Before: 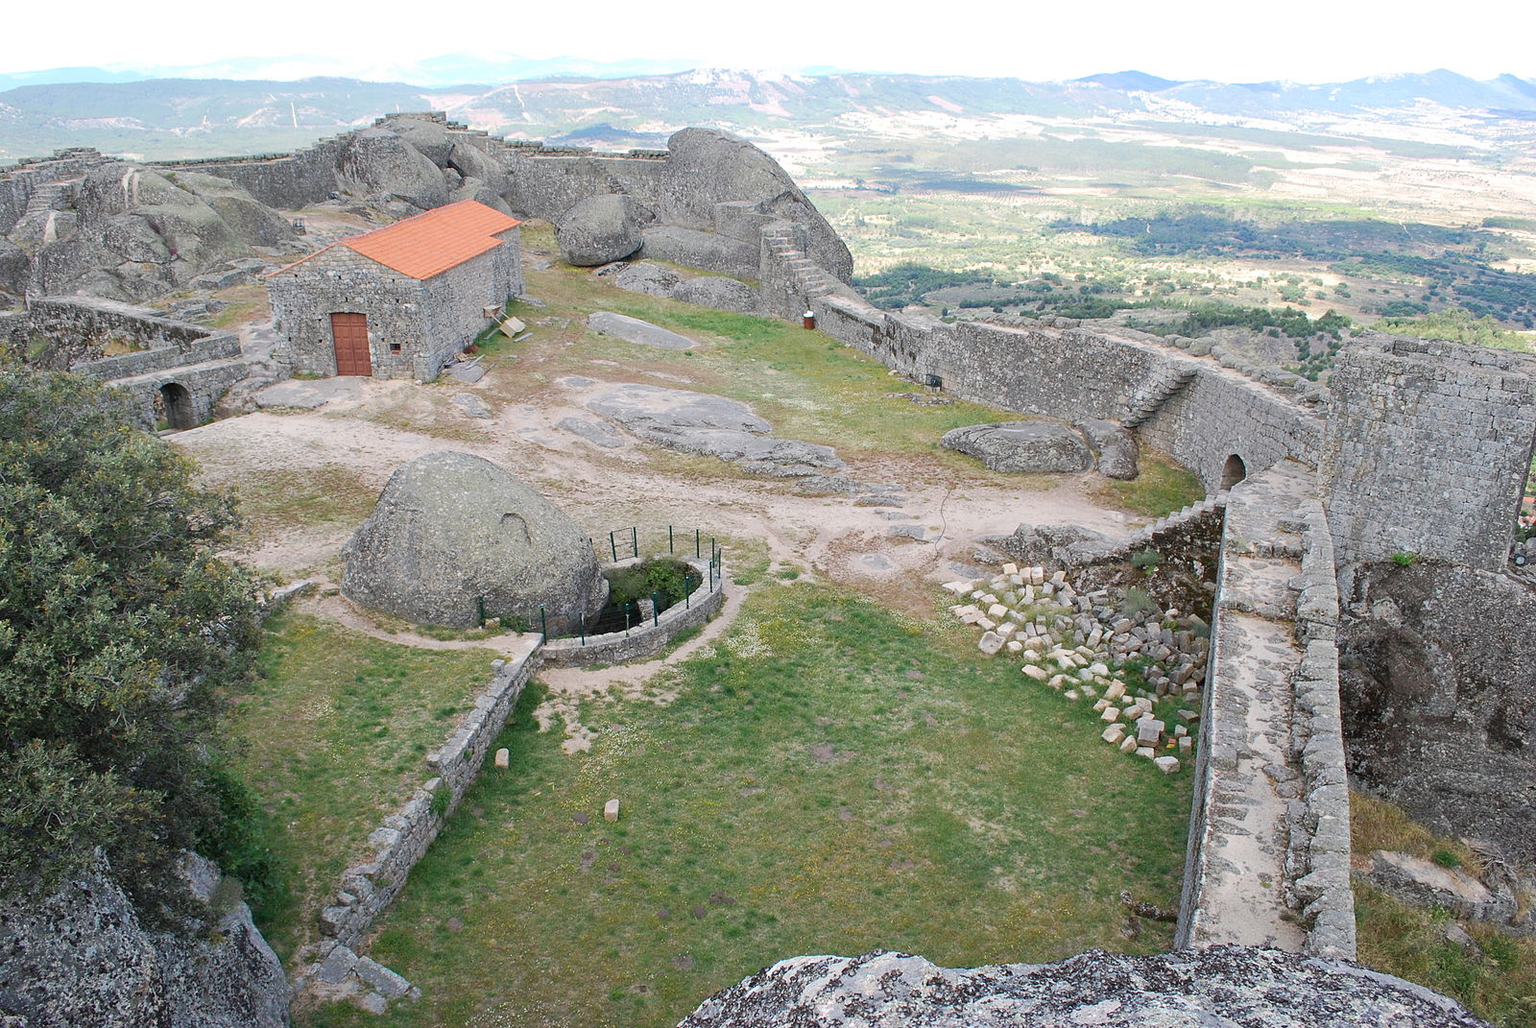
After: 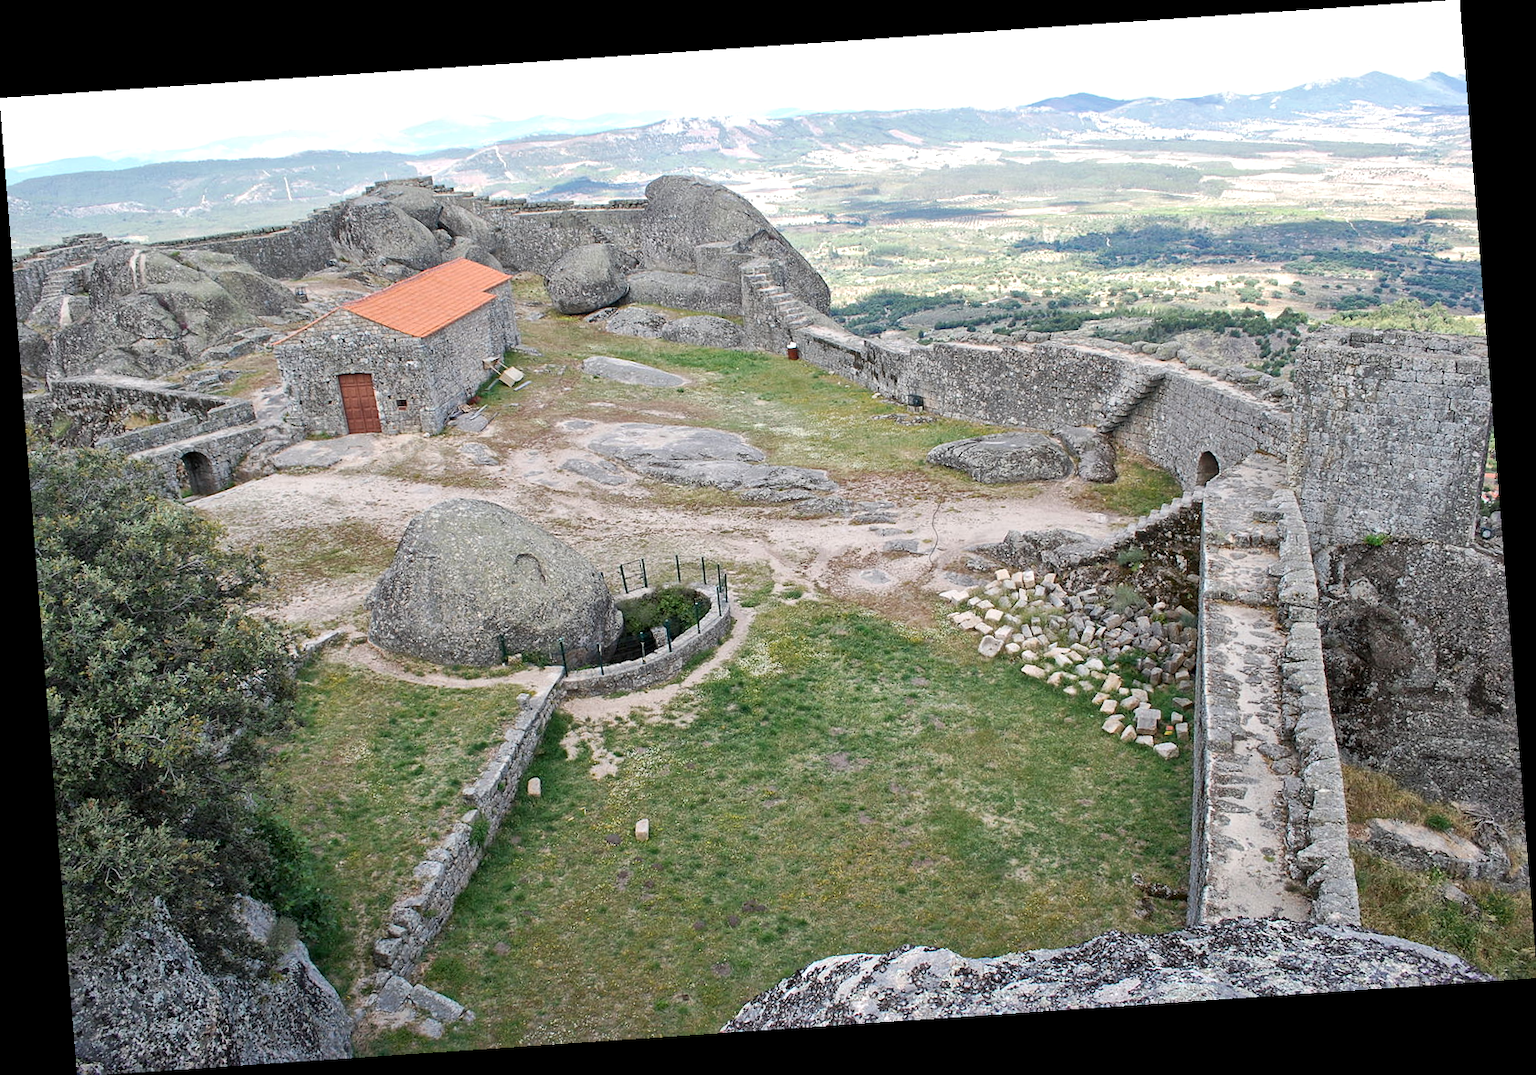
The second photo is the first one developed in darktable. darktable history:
local contrast: mode bilateral grid, contrast 20, coarseness 20, detail 150%, midtone range 0.2
rotate and perspective: rotation -4.2°, shear 0.006, automatic cropping off
